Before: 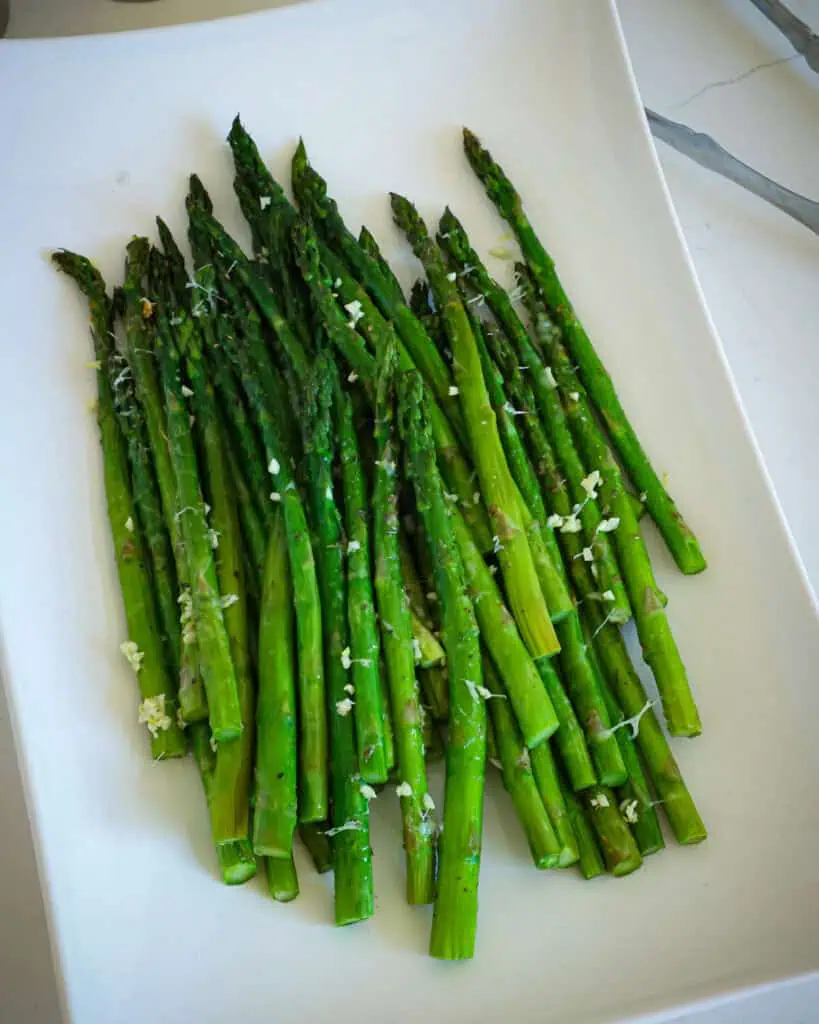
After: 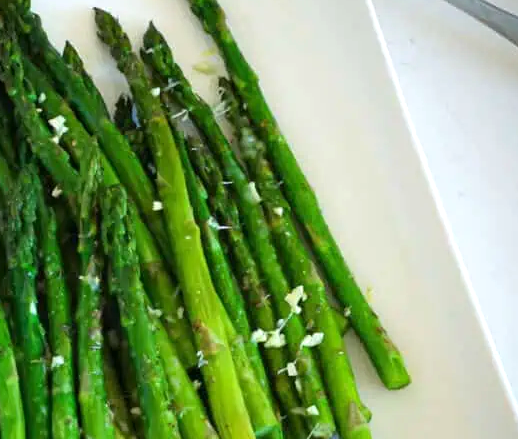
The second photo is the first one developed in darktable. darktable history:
crop: left 36.259%, top 18.138%, right 0.371%, bottom 38.902%
exposure: exposure 0.404 EV, compensate highlight preservation false
